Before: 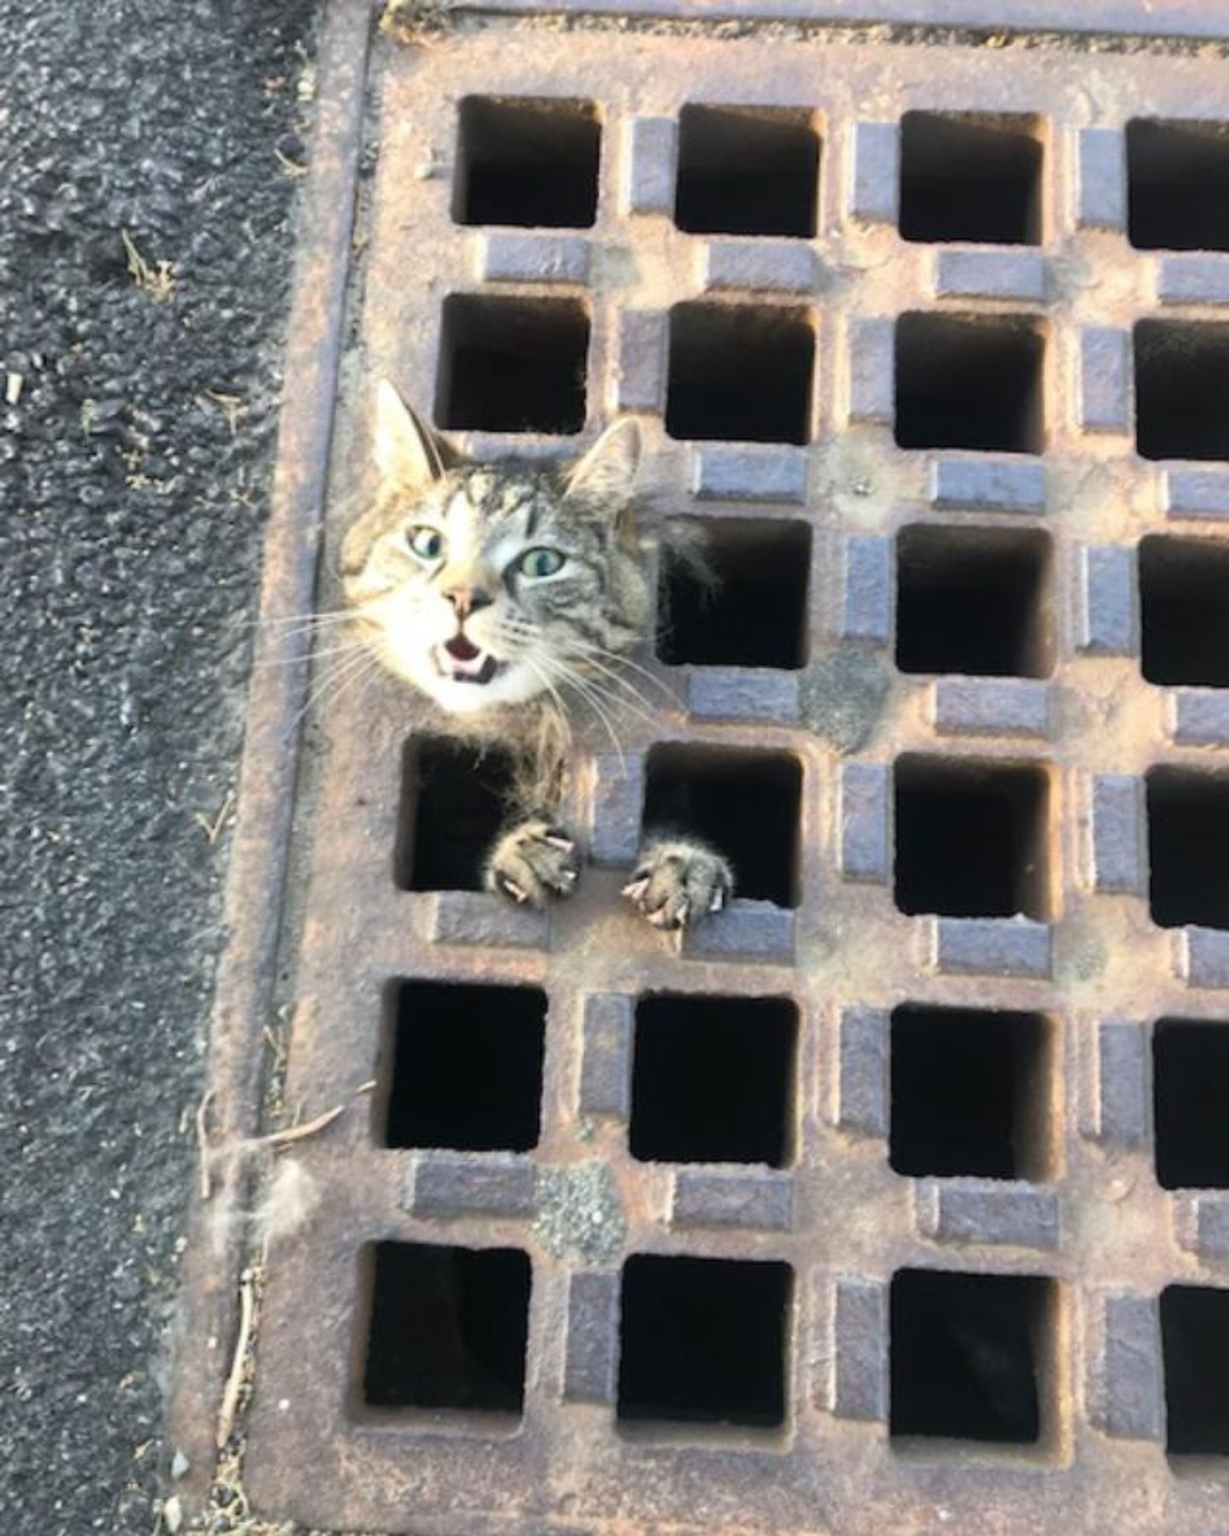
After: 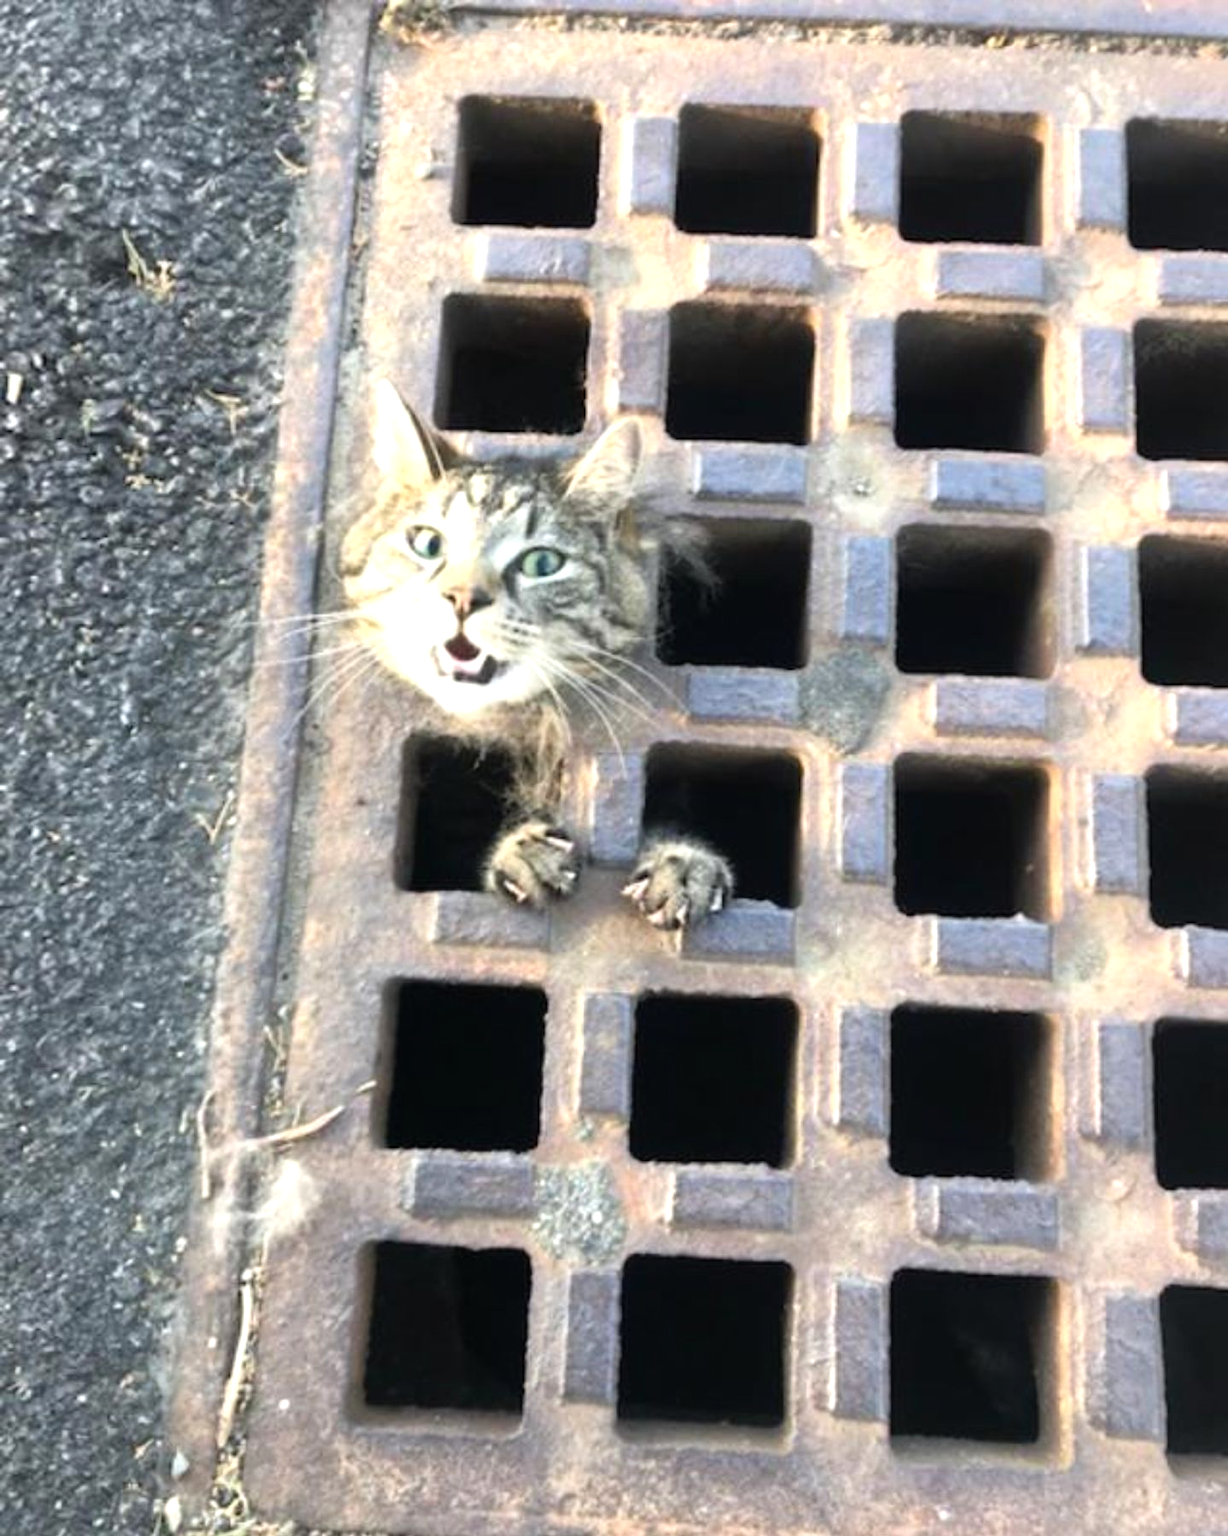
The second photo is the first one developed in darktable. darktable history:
tone equalizer: -8 EV -0.391 EV, -7 EV -0.39 EV, -6 EV -0.351 EV, -5 EV -0.234 EV, -3 EV 0.209 EV, -2 EV 0.33 EV, -1 EV 0.407 EV, +0 EV 0.421 EV
shadows and highlights: shadows 51.9, highlights -28.6, soften with gaussian
